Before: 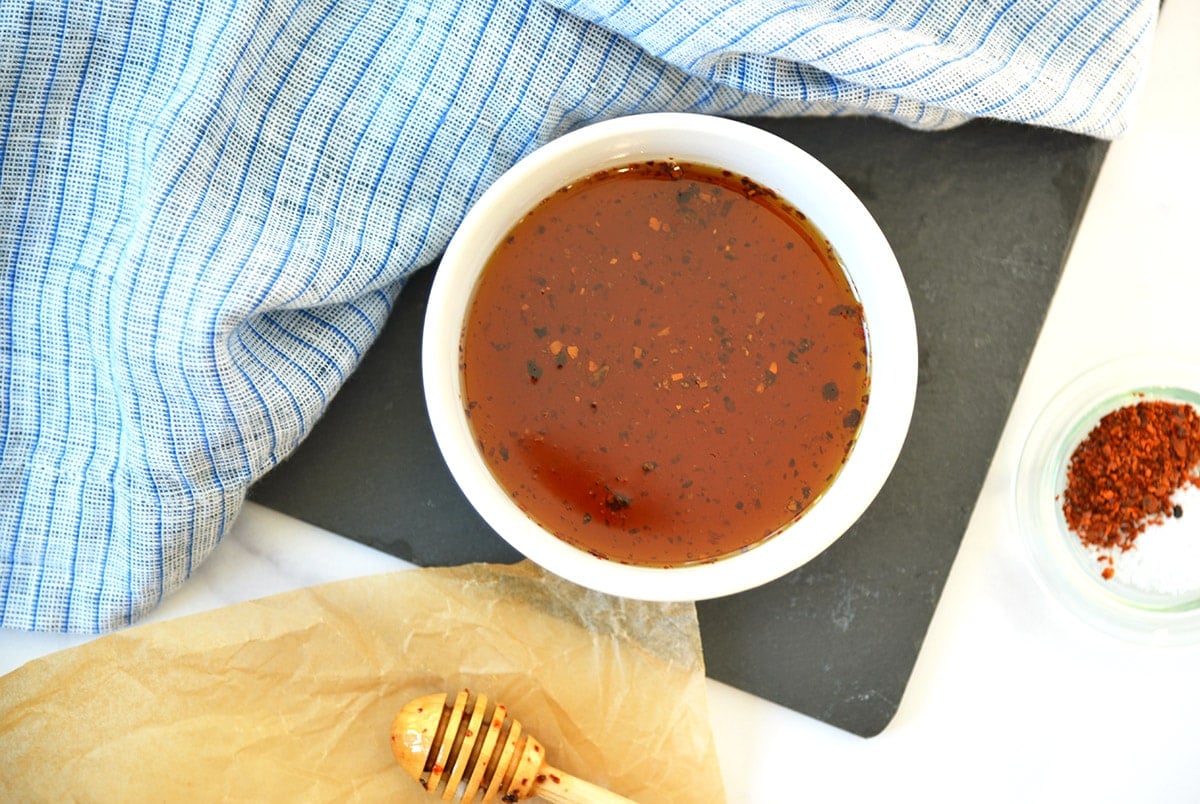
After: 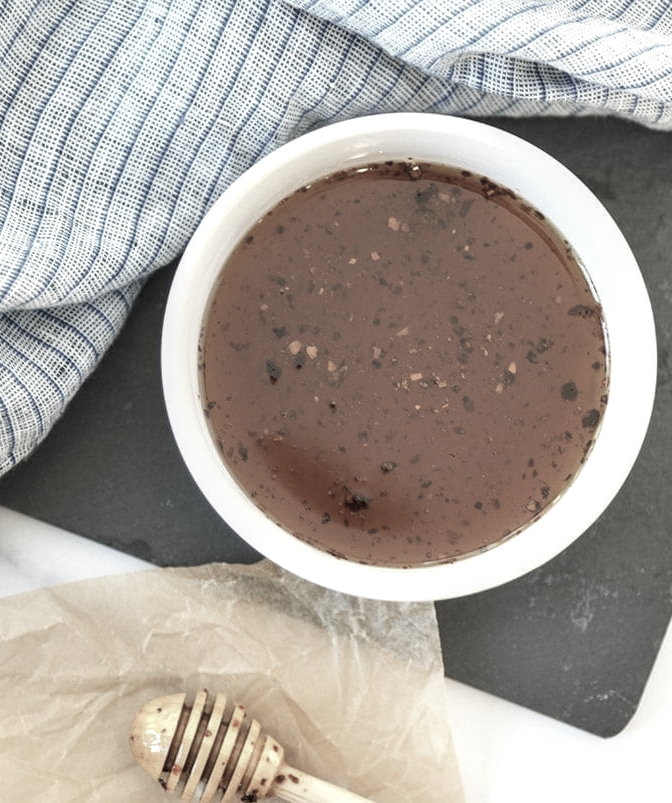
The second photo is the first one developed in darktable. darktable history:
crop: left 21.83%, right 22.089%, bottom 0.014%
color zones: curves: ch1 [(0, 0.153) (0.143, 0.15) (0.286, 0.151) (0.429, 0.152) (0.571, 0.152) (0.714, 0.151) (0.857, 0.151) (1, 0.153)]
local contrast: on, module defaults
